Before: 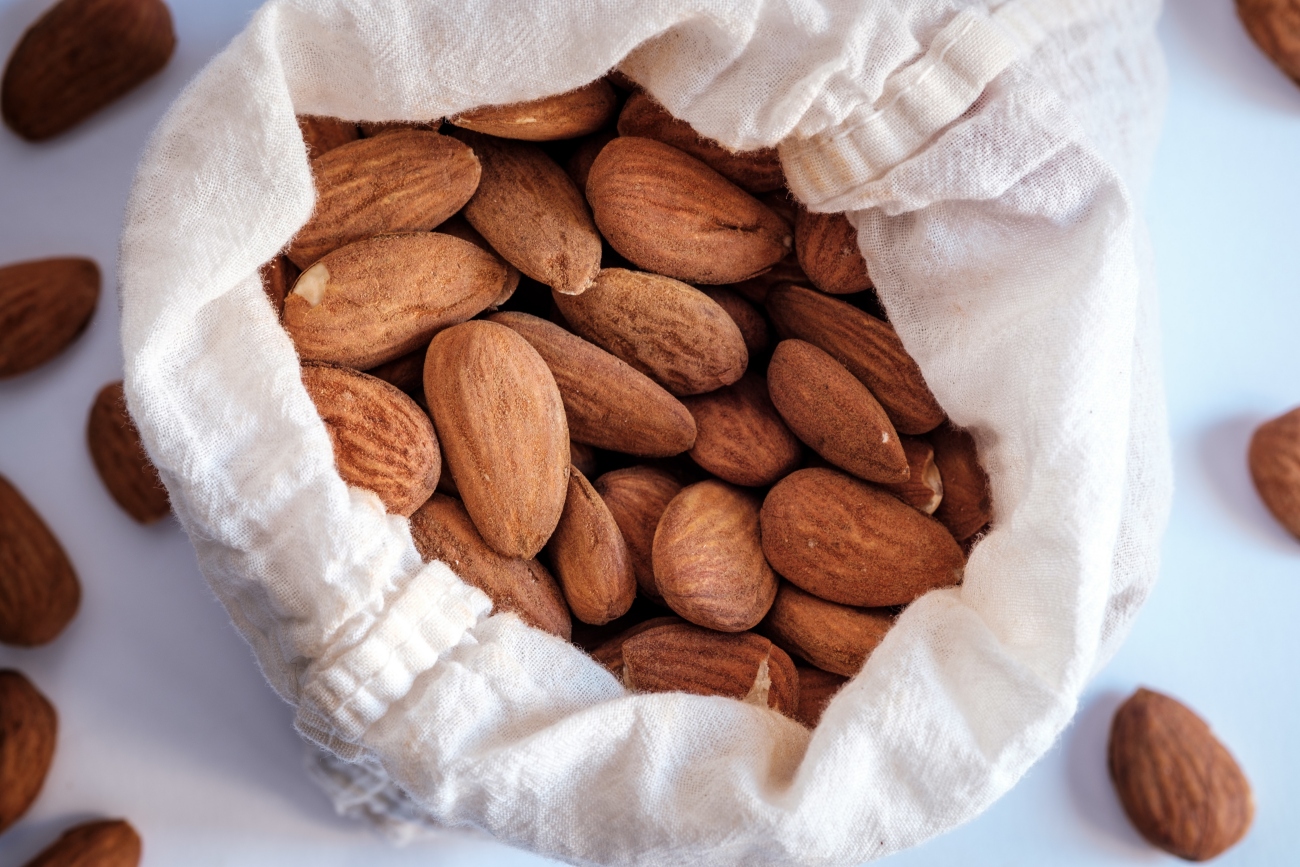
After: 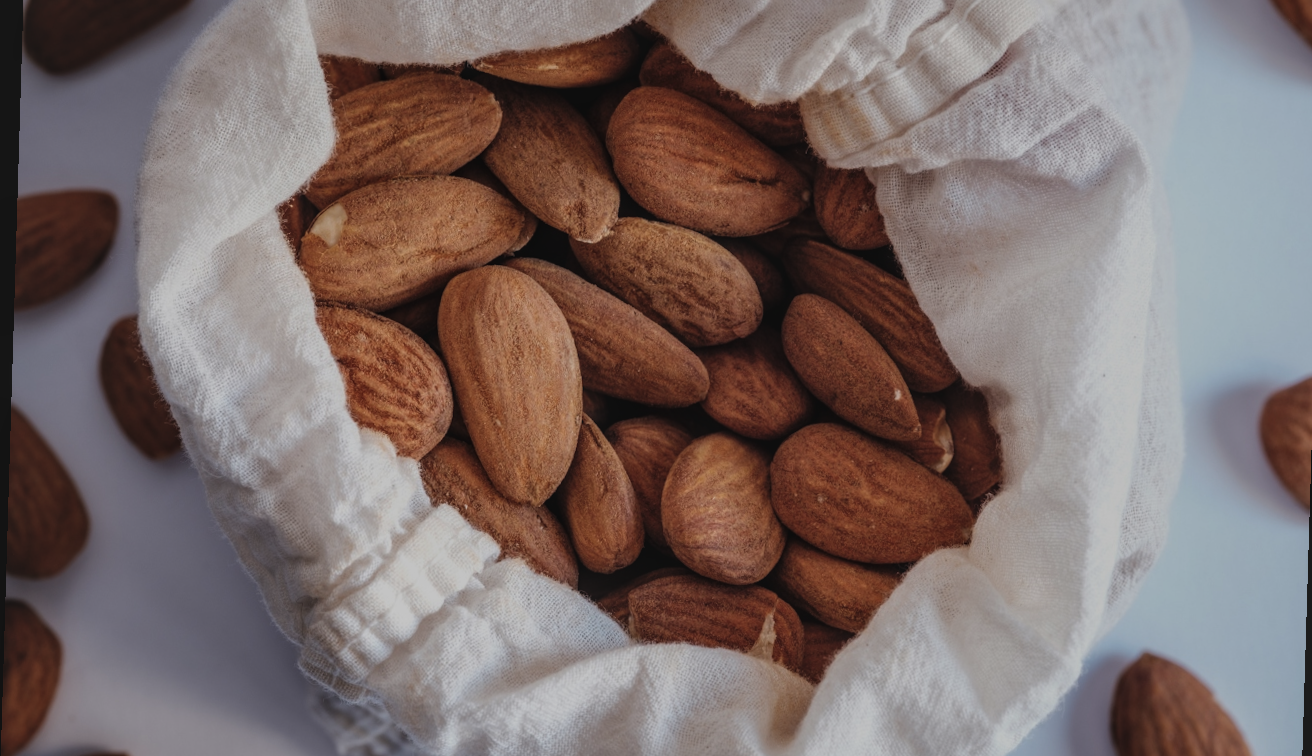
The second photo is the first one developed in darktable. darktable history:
exposure: black level correction -0.016, exposure -1.018 EV, compensate highlight preservation false
crop: top 7.625%, bottom 8.027%
rotate and perspective: rotation 1.72°, automatic cropping off
local contrast: on, module defaults
